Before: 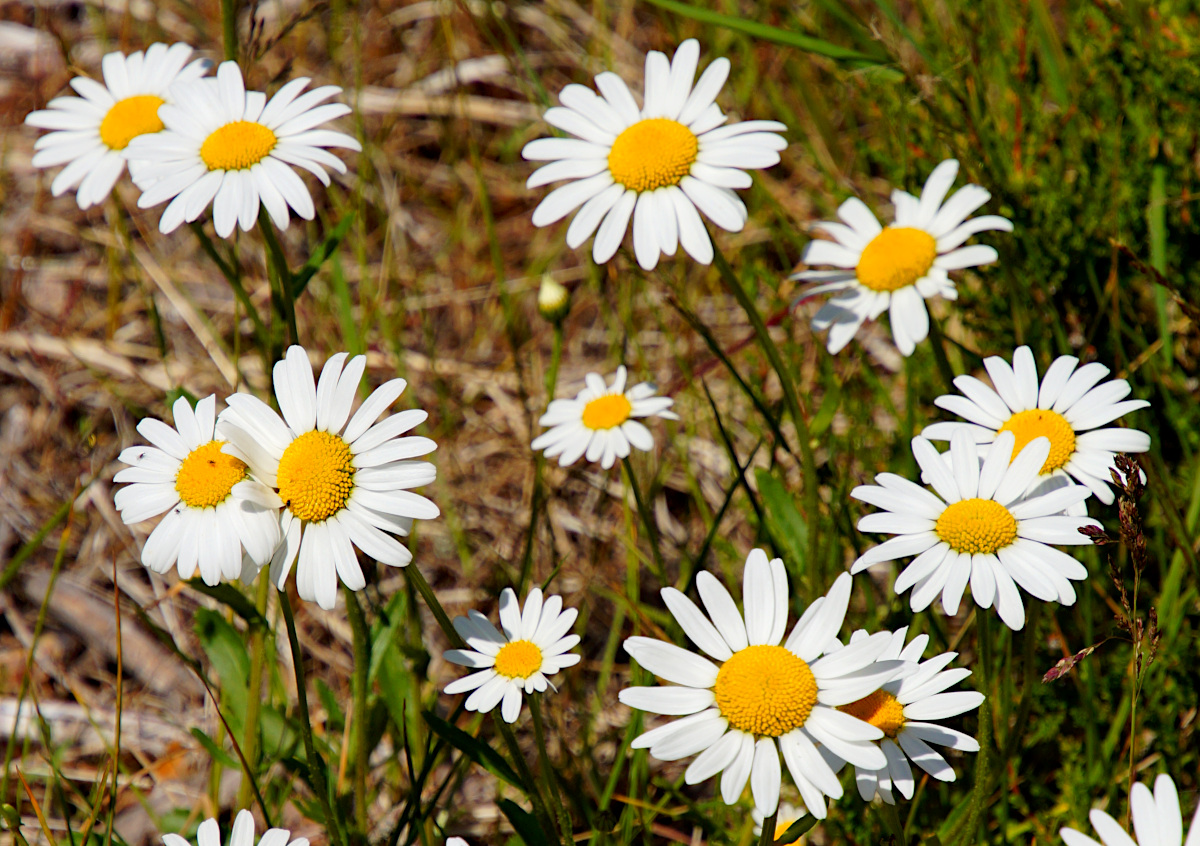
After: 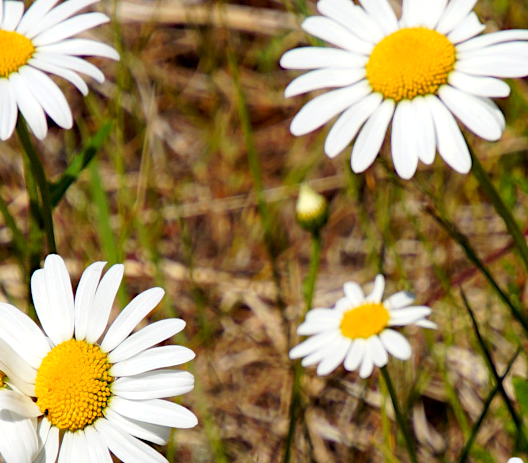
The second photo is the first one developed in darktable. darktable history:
crop: left 20.248%, top 10.86%, right 35.675%, bottom 34.321%
exposure: exposure 0.207 EV, compensate highlight preservation false
